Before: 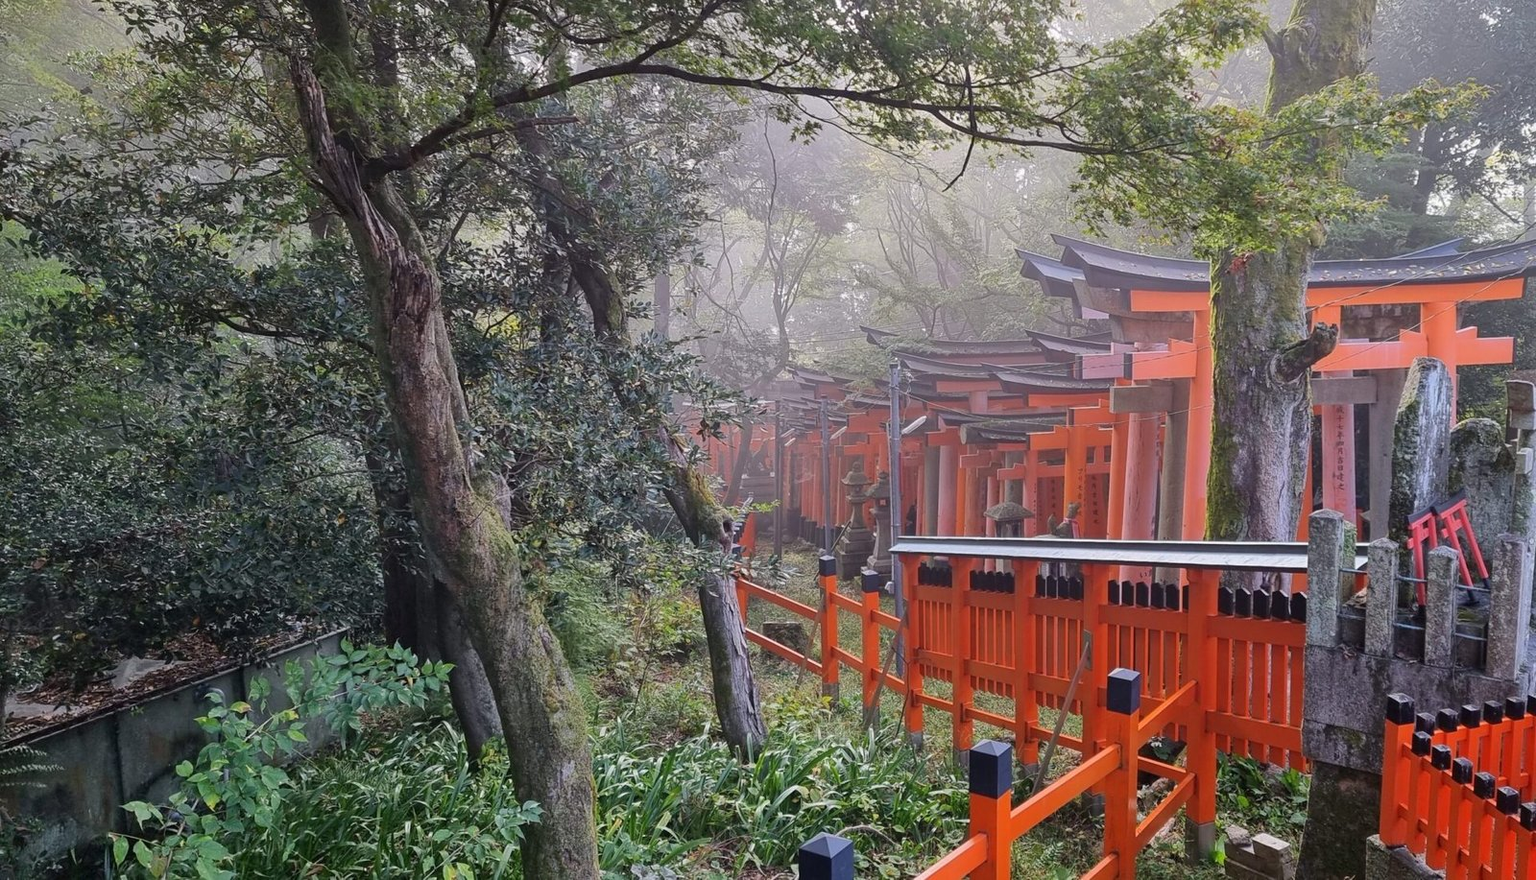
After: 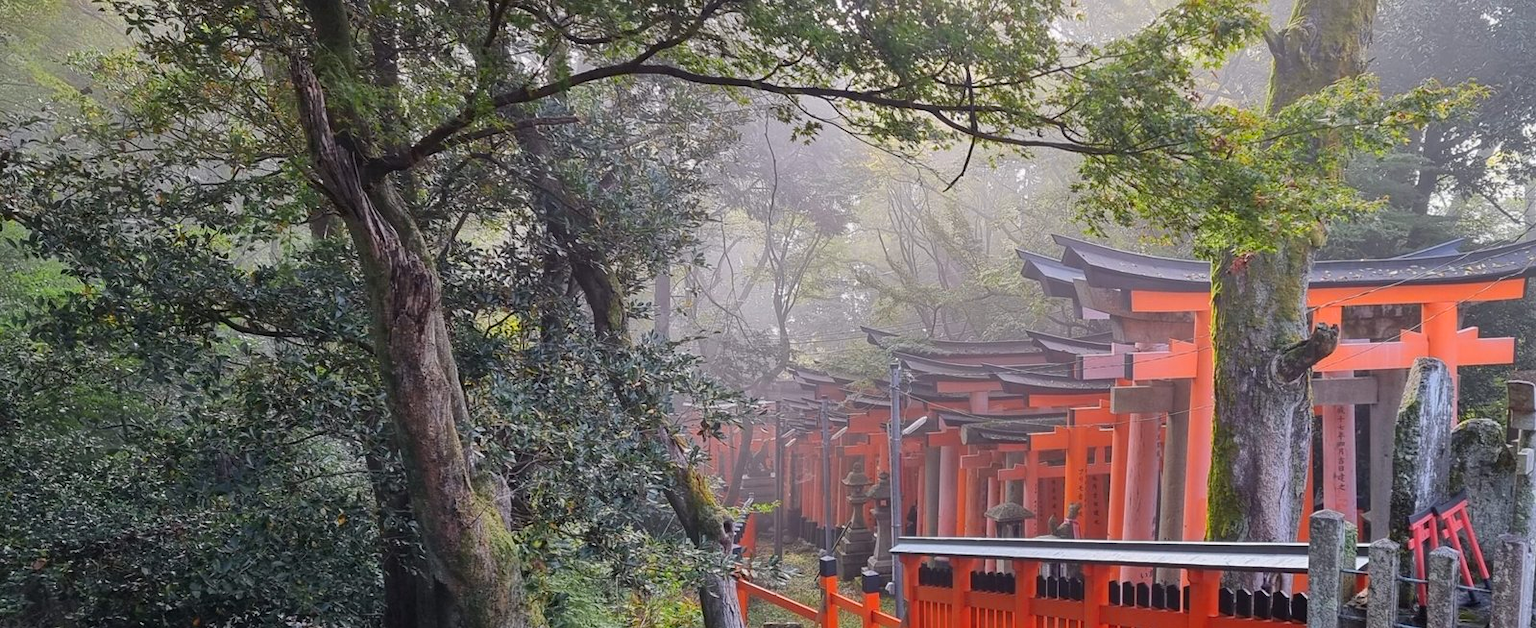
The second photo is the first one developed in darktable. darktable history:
color zones: curves: ch0 [(0.224, 0.526) (0.75, 0.5)]; ch1 [(0.055, 0.526) (0.224, 0.761) (0.377, 0.526) (0.75, 0.5)]
crop: bottom 28.576%
